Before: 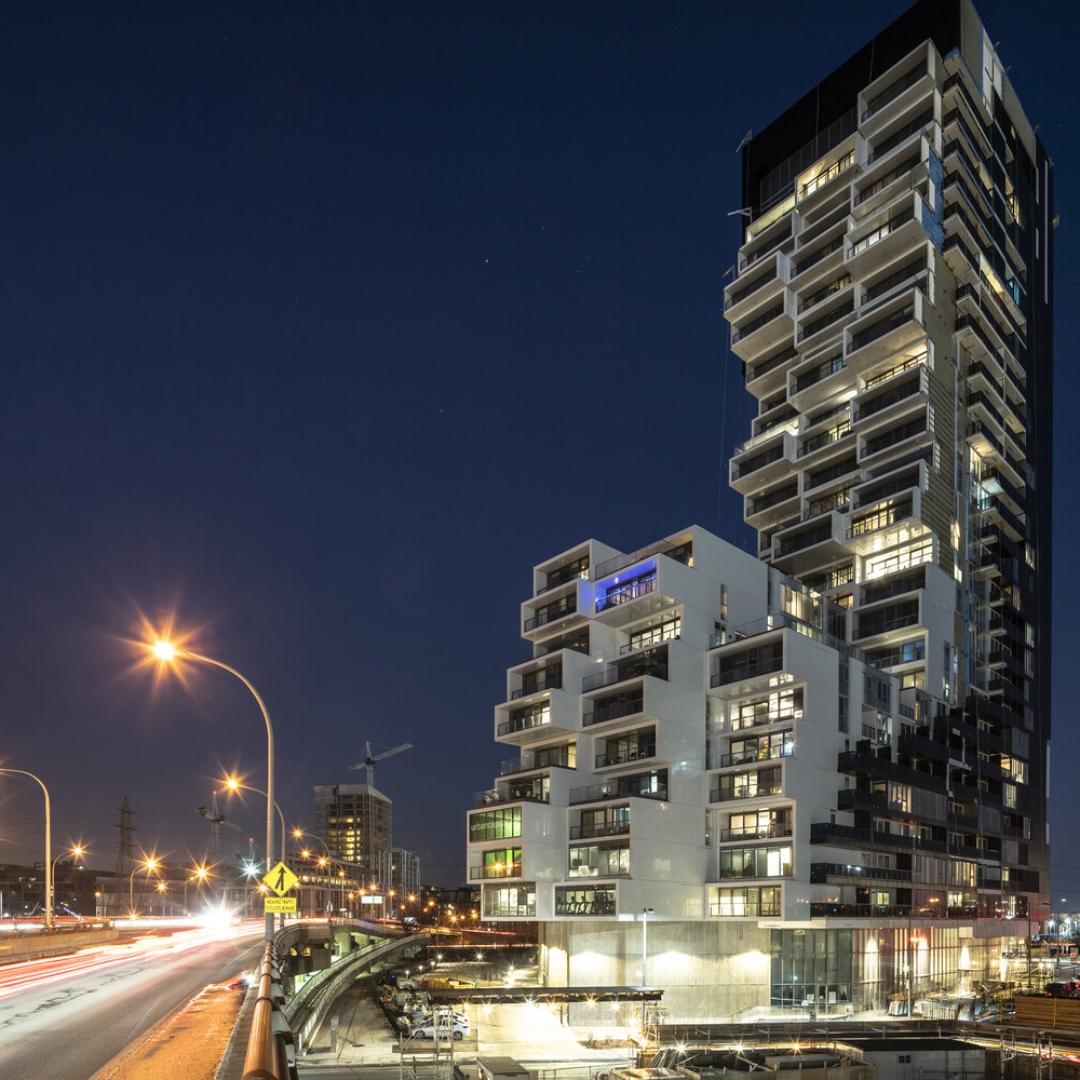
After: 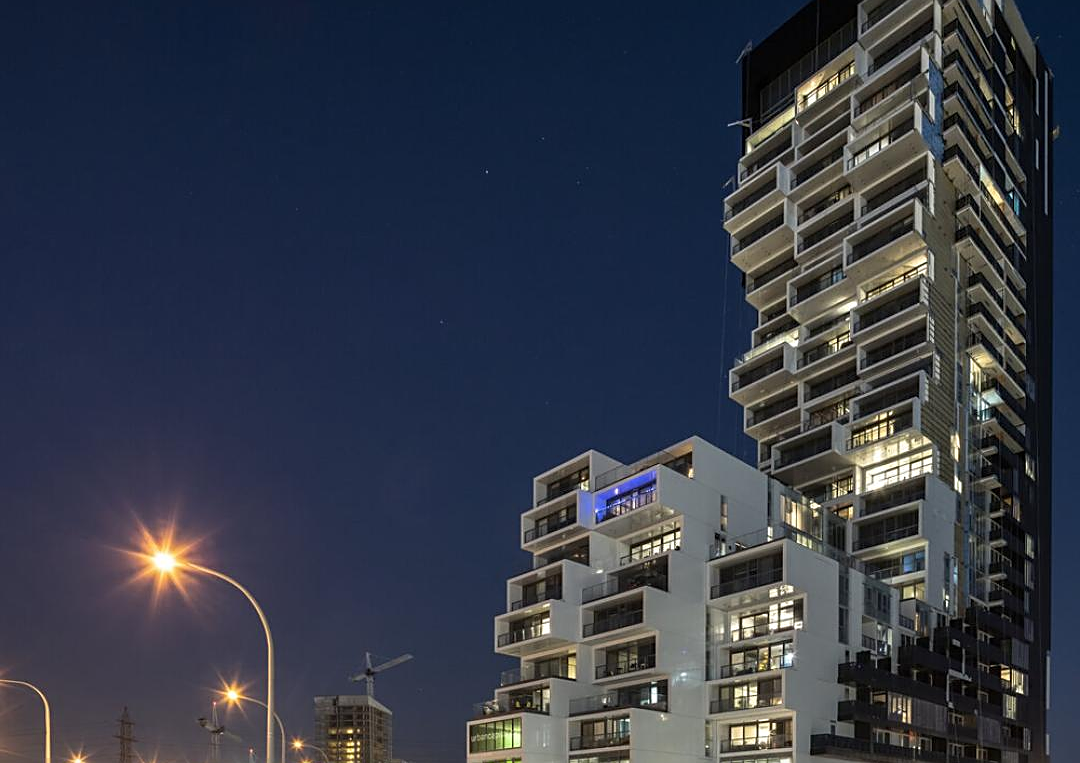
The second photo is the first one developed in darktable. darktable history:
vibrance: on, module defaults
sharpen: on, module defaults
crop and rotate: top 8.293%, bottom 20.996%
